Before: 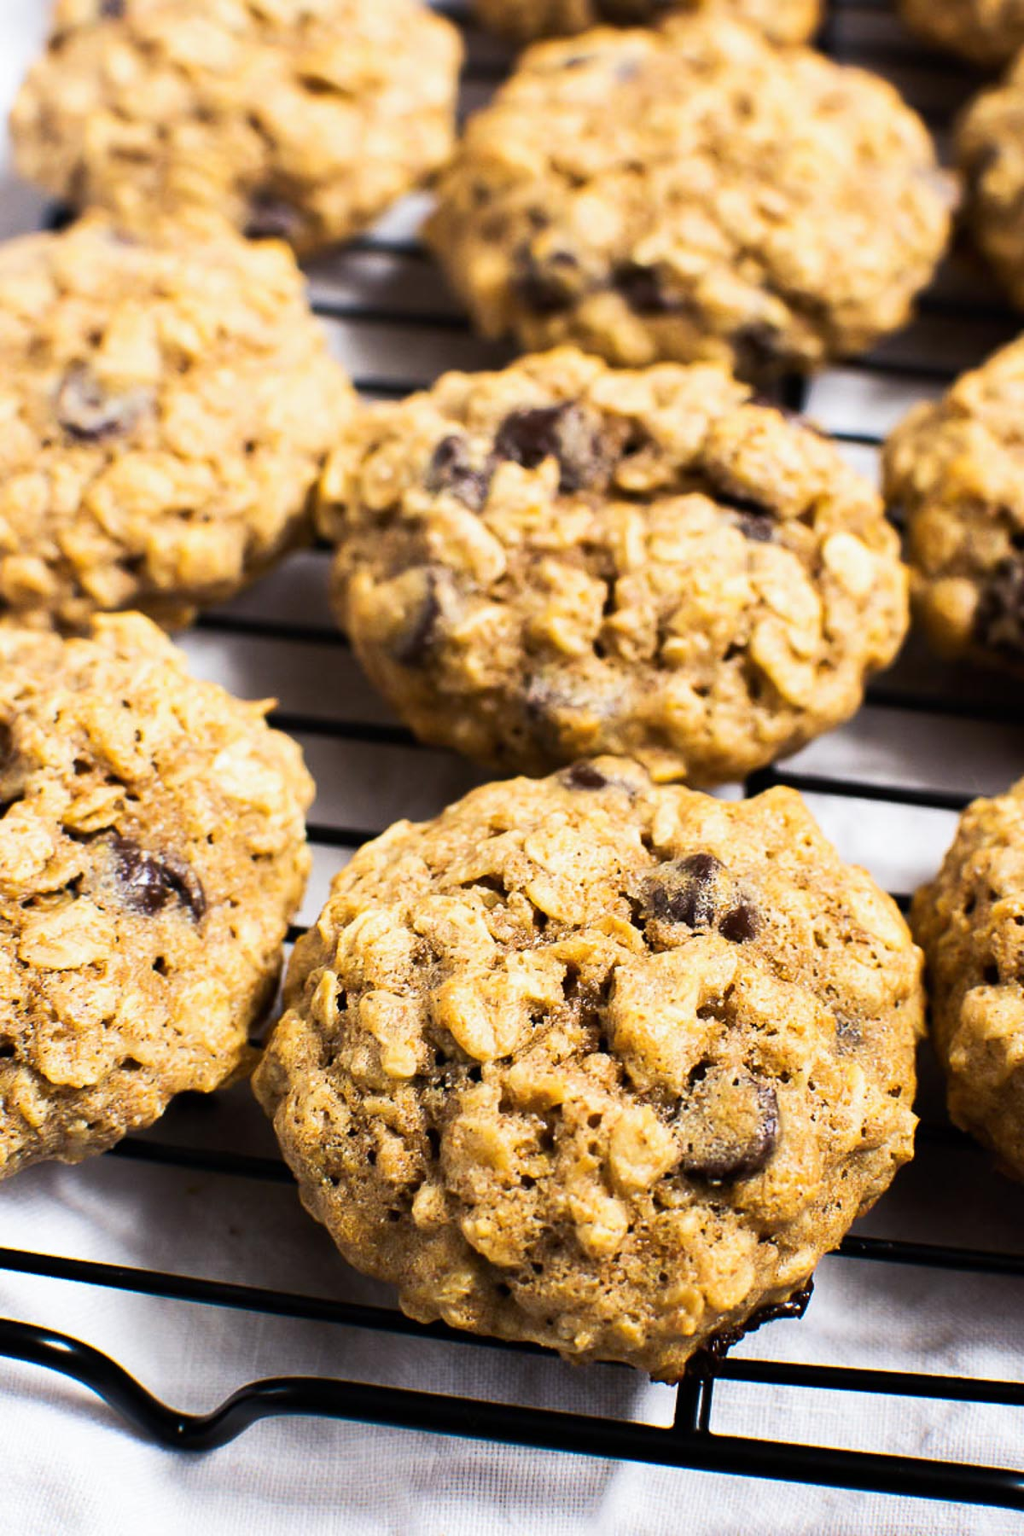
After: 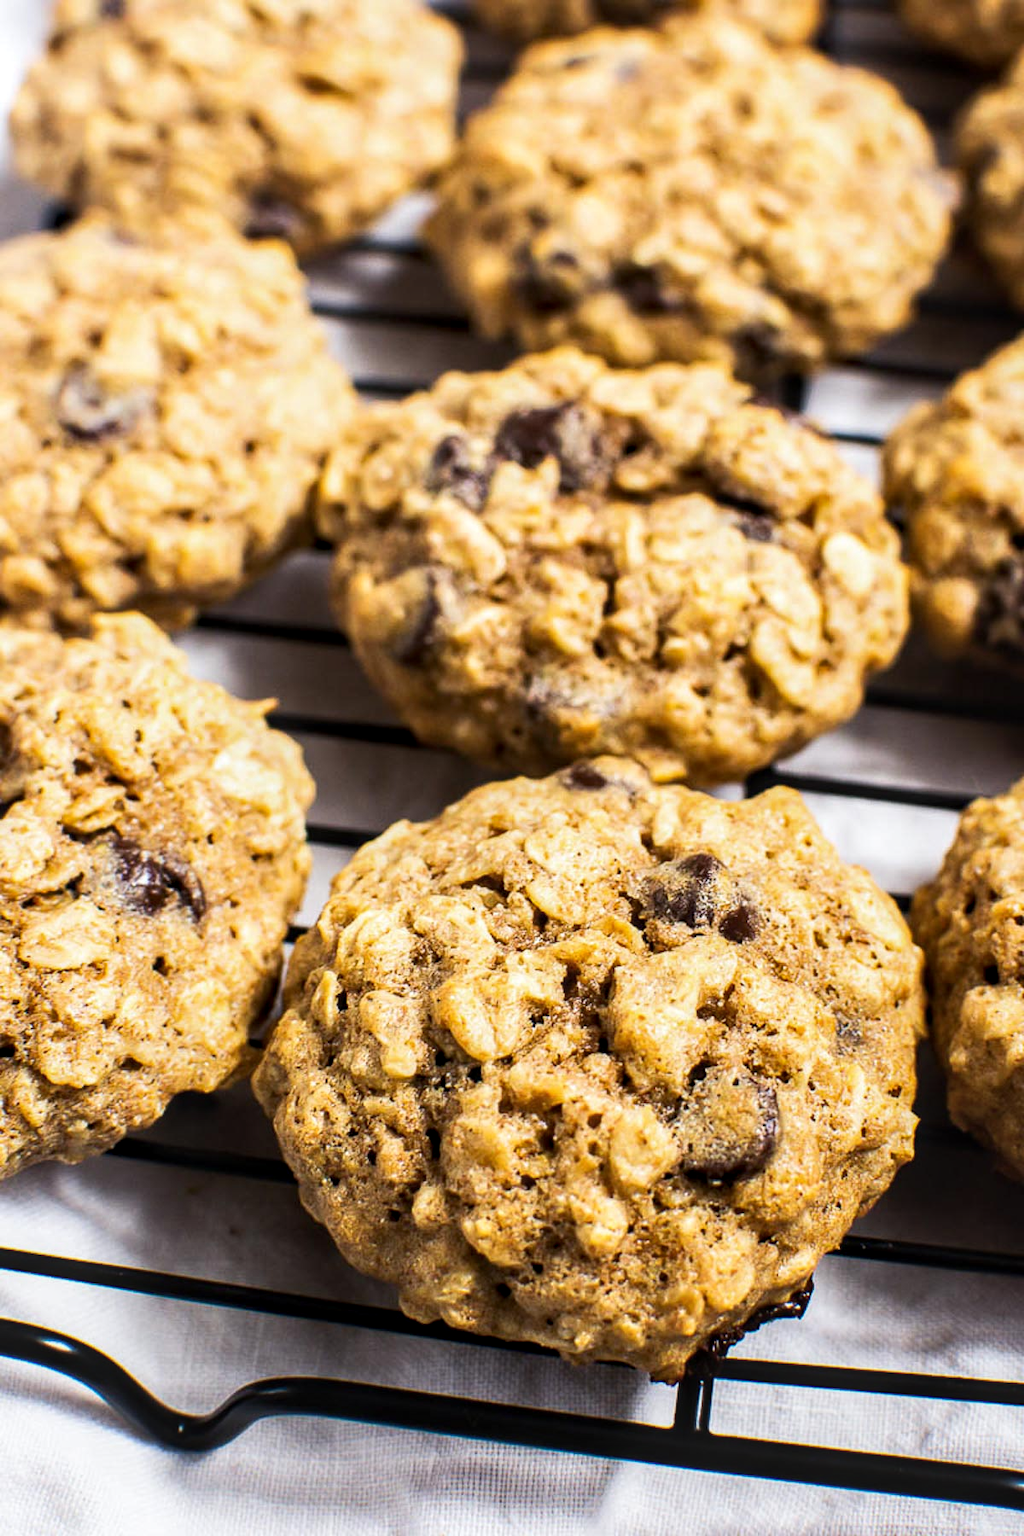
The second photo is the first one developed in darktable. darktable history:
local contrast: detail 130%
color correction: highlights a* 0.02, highlights b* -0.303
